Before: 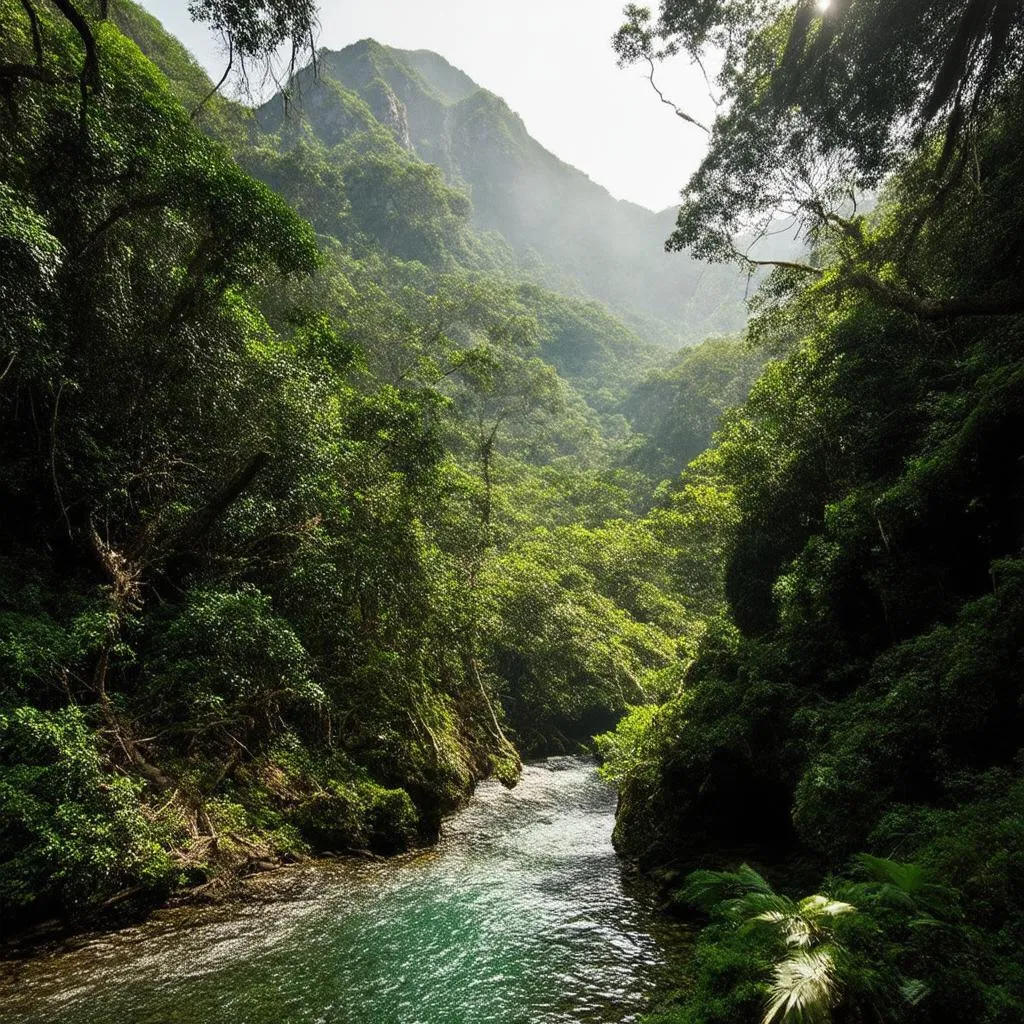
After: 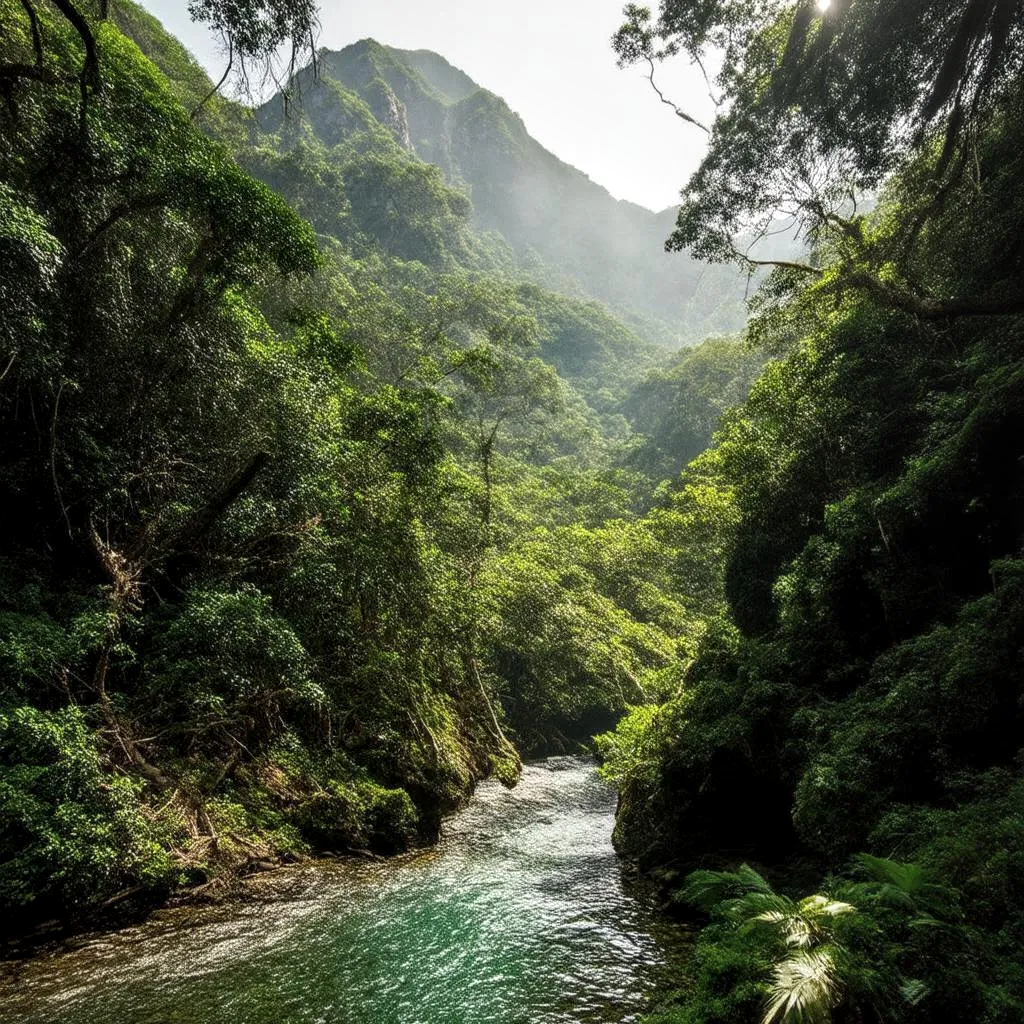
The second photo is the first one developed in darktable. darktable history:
local contrast: detail 130%
tone equalizer: -8 EV 0.033 EV, edges refinement/feathering 500, mask exposure compensation -1.24 EV, preserve details no
